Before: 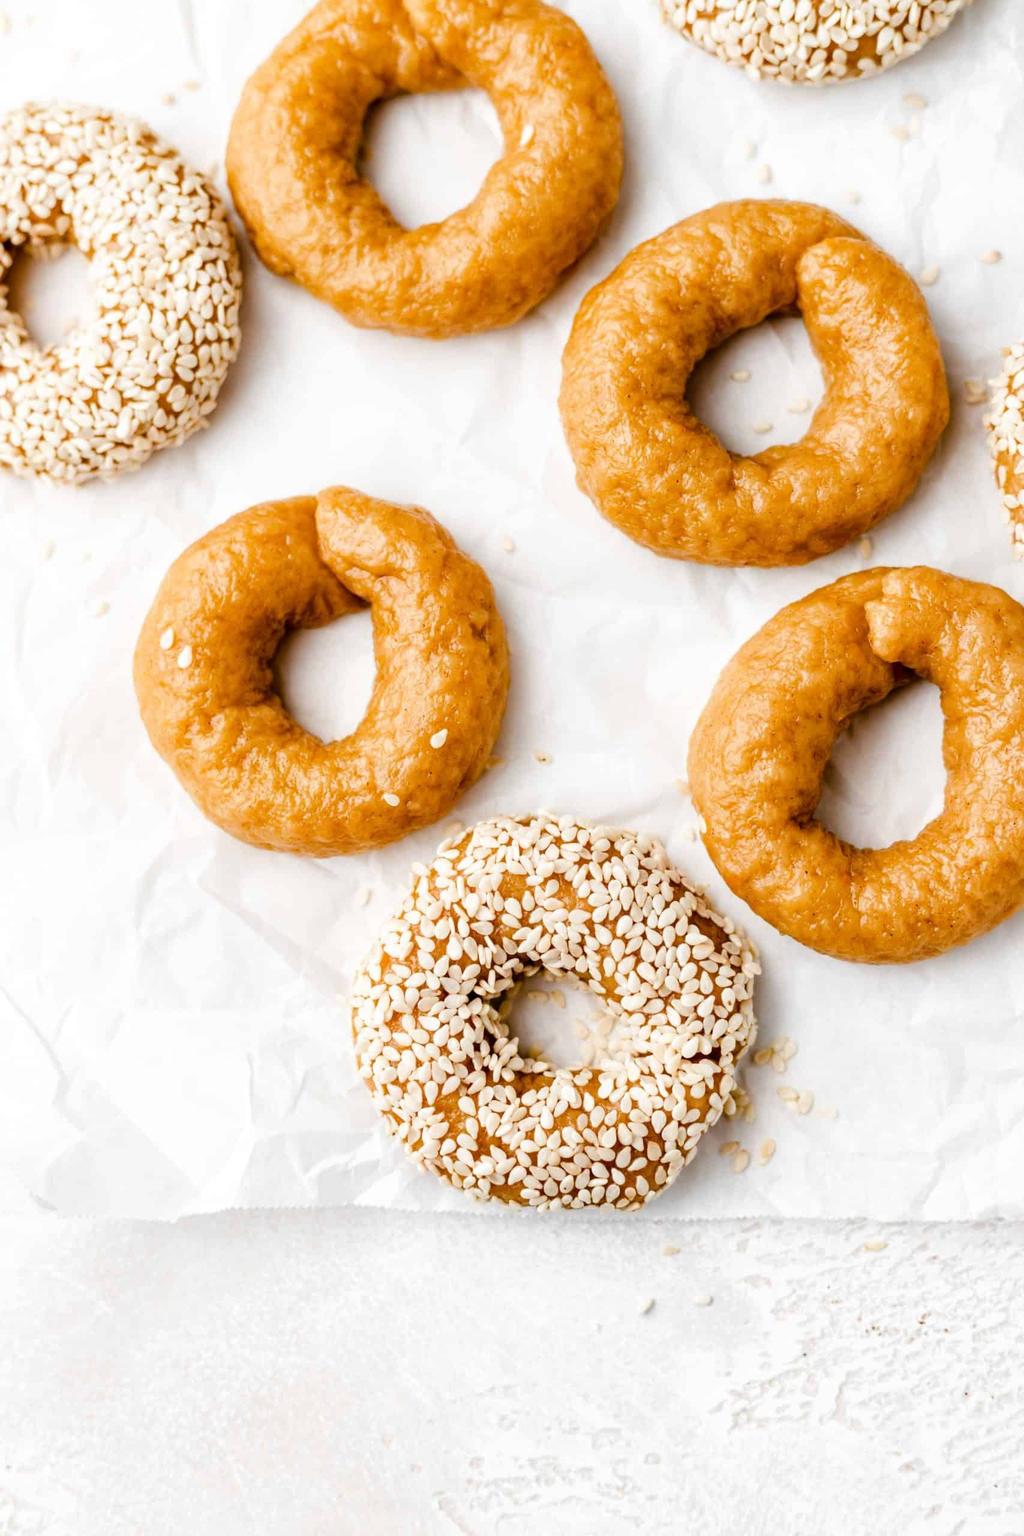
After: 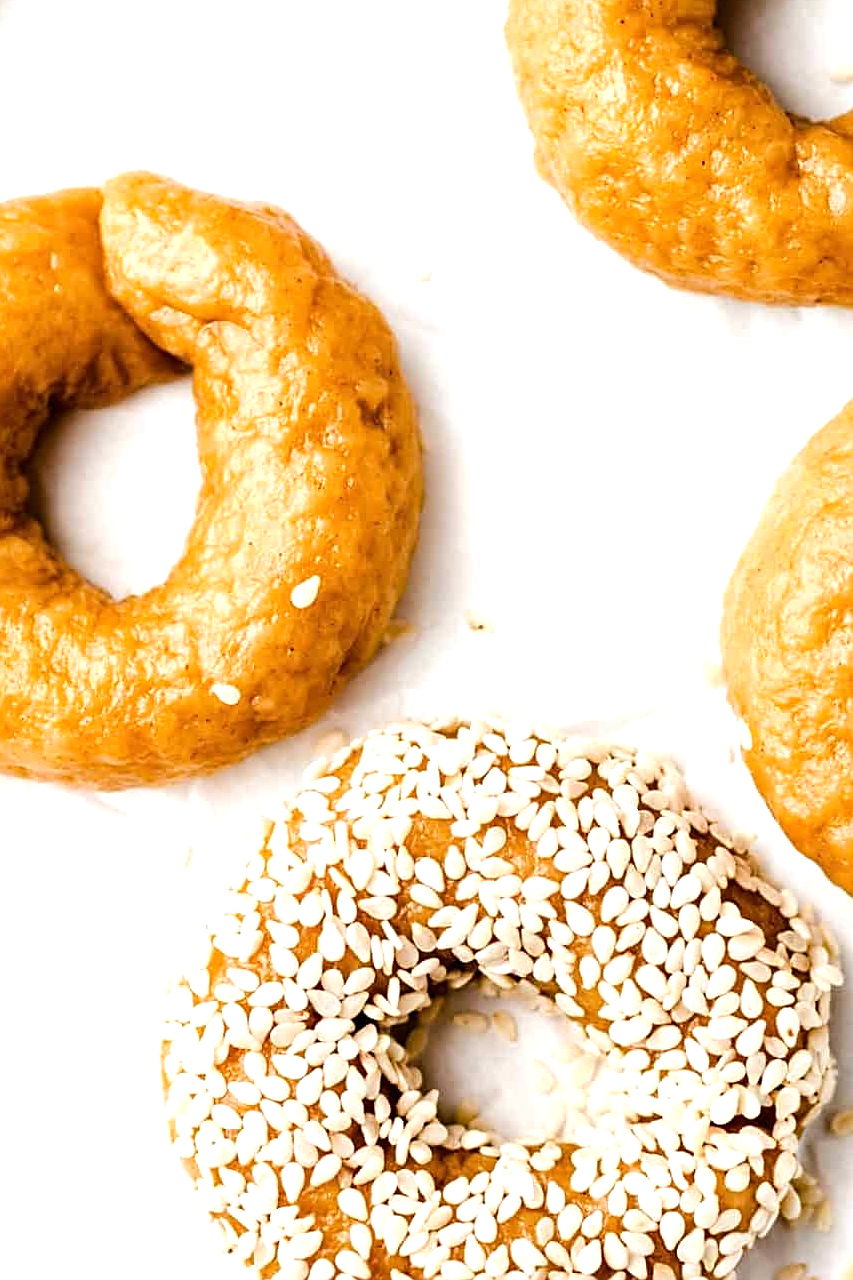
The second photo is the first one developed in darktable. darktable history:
crop: left 25%, top 25%, right 25%, bottom 25%
tone equalizer: -8 EV -0.417 EV, -7 EV -0.389 EV, -6 EV -0.333 EV, -5 EV -0.222 EV, -3 EV 0.222 EV, -2 EV 0.333 EV, -1 EV 0.389 EV, +0 EV 0.417 EV, edges refinement/feathering 500, mask exposure compensation -1.57 EV, preserve details no
exposure: exposure 0.131 EV, compensate highlight preservation false
sharpen: on, module defaults
